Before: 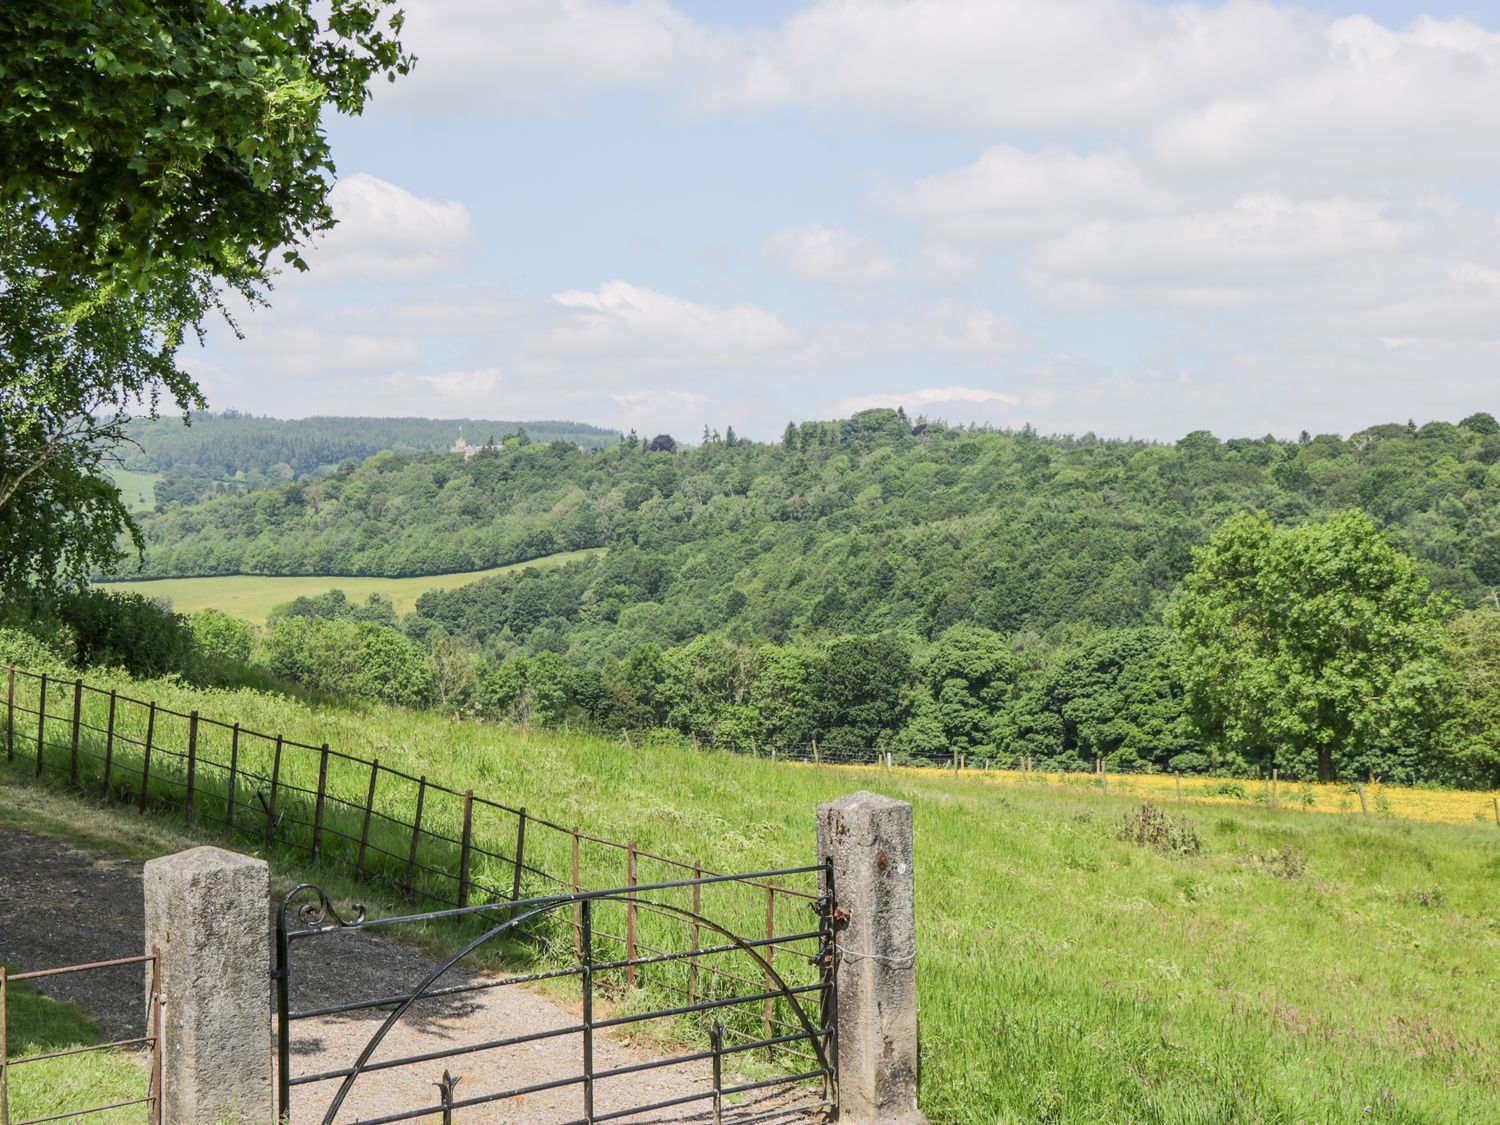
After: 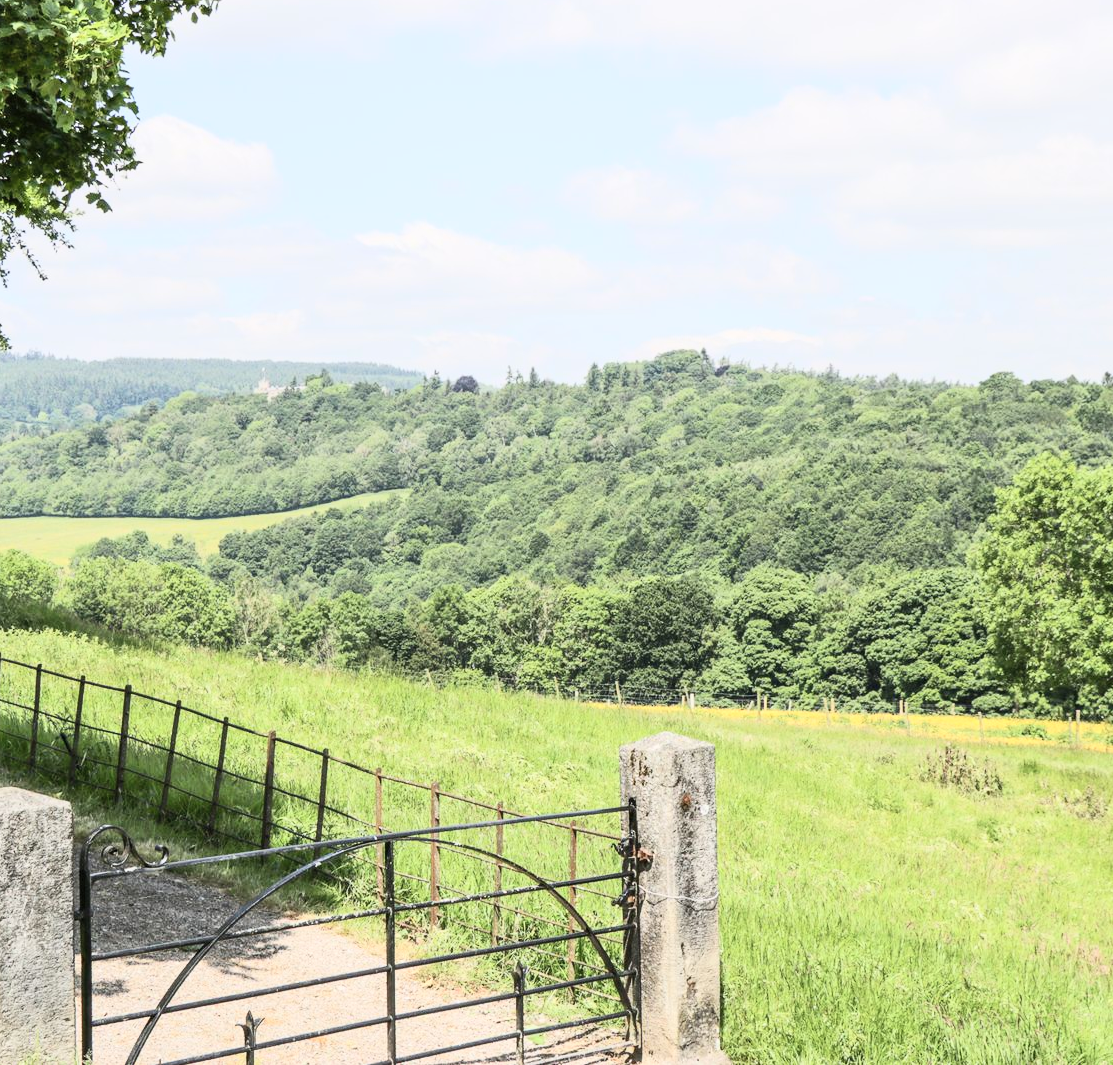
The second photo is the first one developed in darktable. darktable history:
global tonemap: drago (0.7, 100)
crop and rotate: left 13.15%, top 5.251%, right 12.609%
contrast brightness saturation: contrast 0.28
